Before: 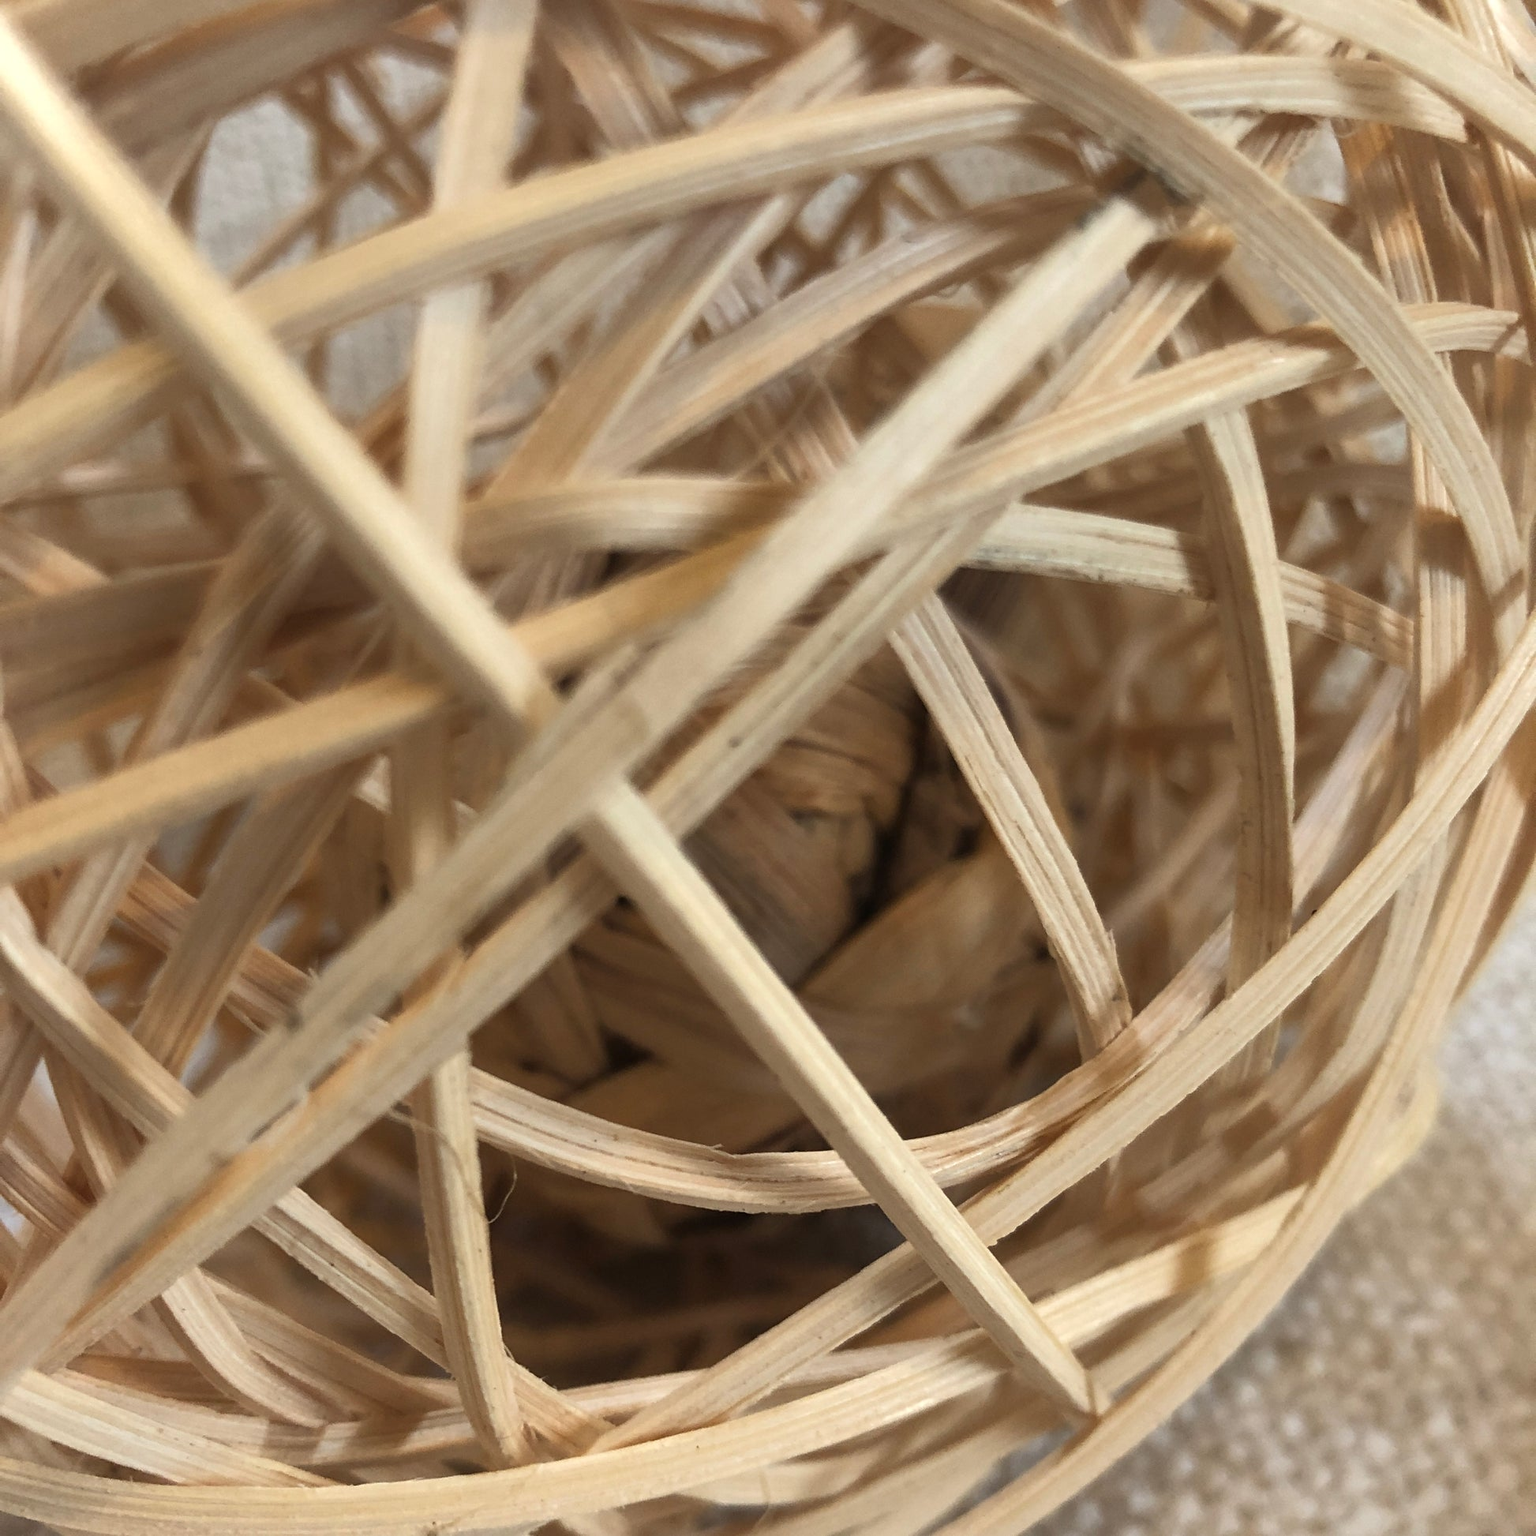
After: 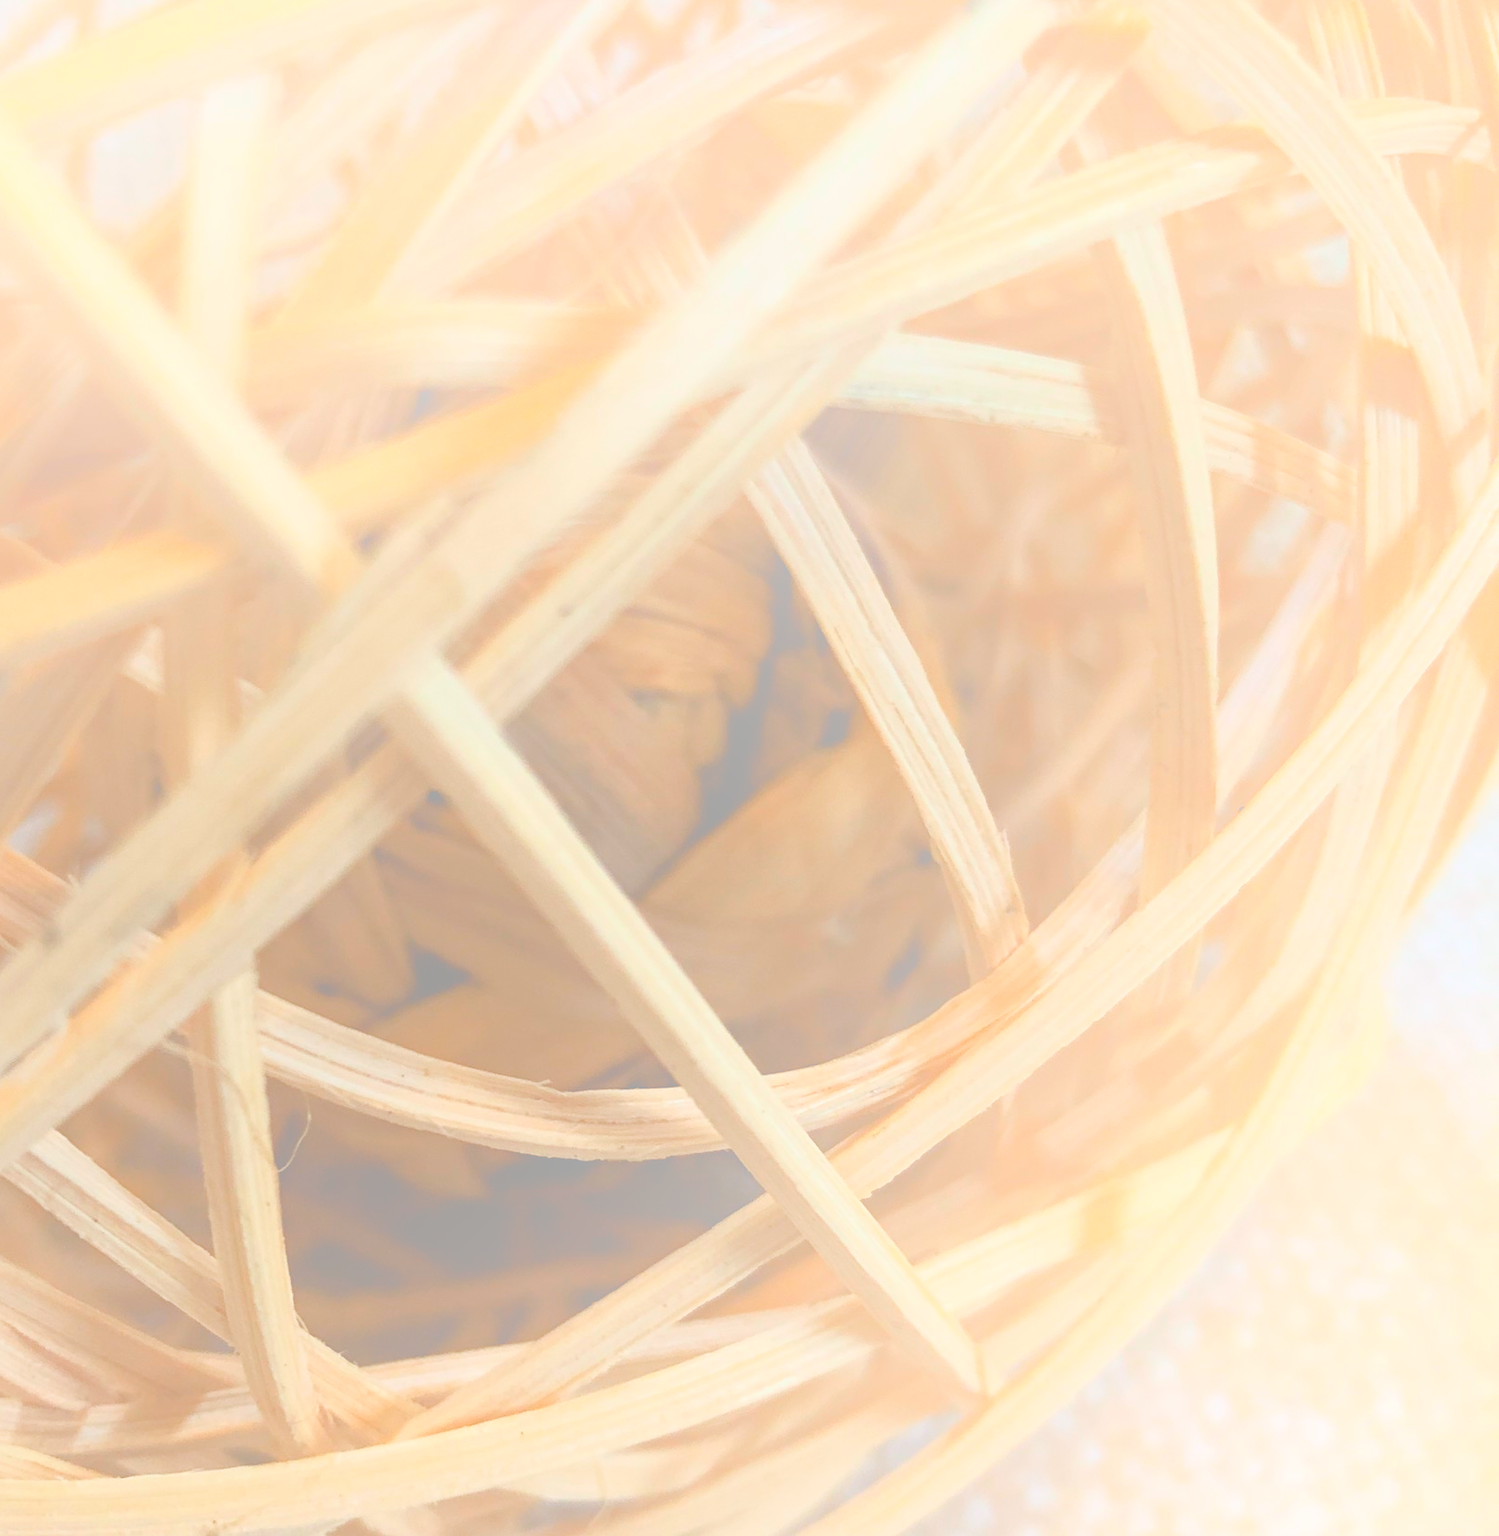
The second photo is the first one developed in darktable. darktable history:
contrast brightness saturation: contrast 0.07, brightness -0.13, saturation 0.06
white balance: red 0.98, blue 1.034
haze removal: compatibility mode true, adaptive false
crop: left 16.315%, top 14.246%
bloom: size 85%, threshold 5%, strength 85%
filmic rgb: black relative exposure -7.65 EV, white relative exposure 4.56 EV, hardness 3.61, color science v6 (2022)
local contrast: highlights 123%, shadows 126%, detail 140%, midtone range 0.254
